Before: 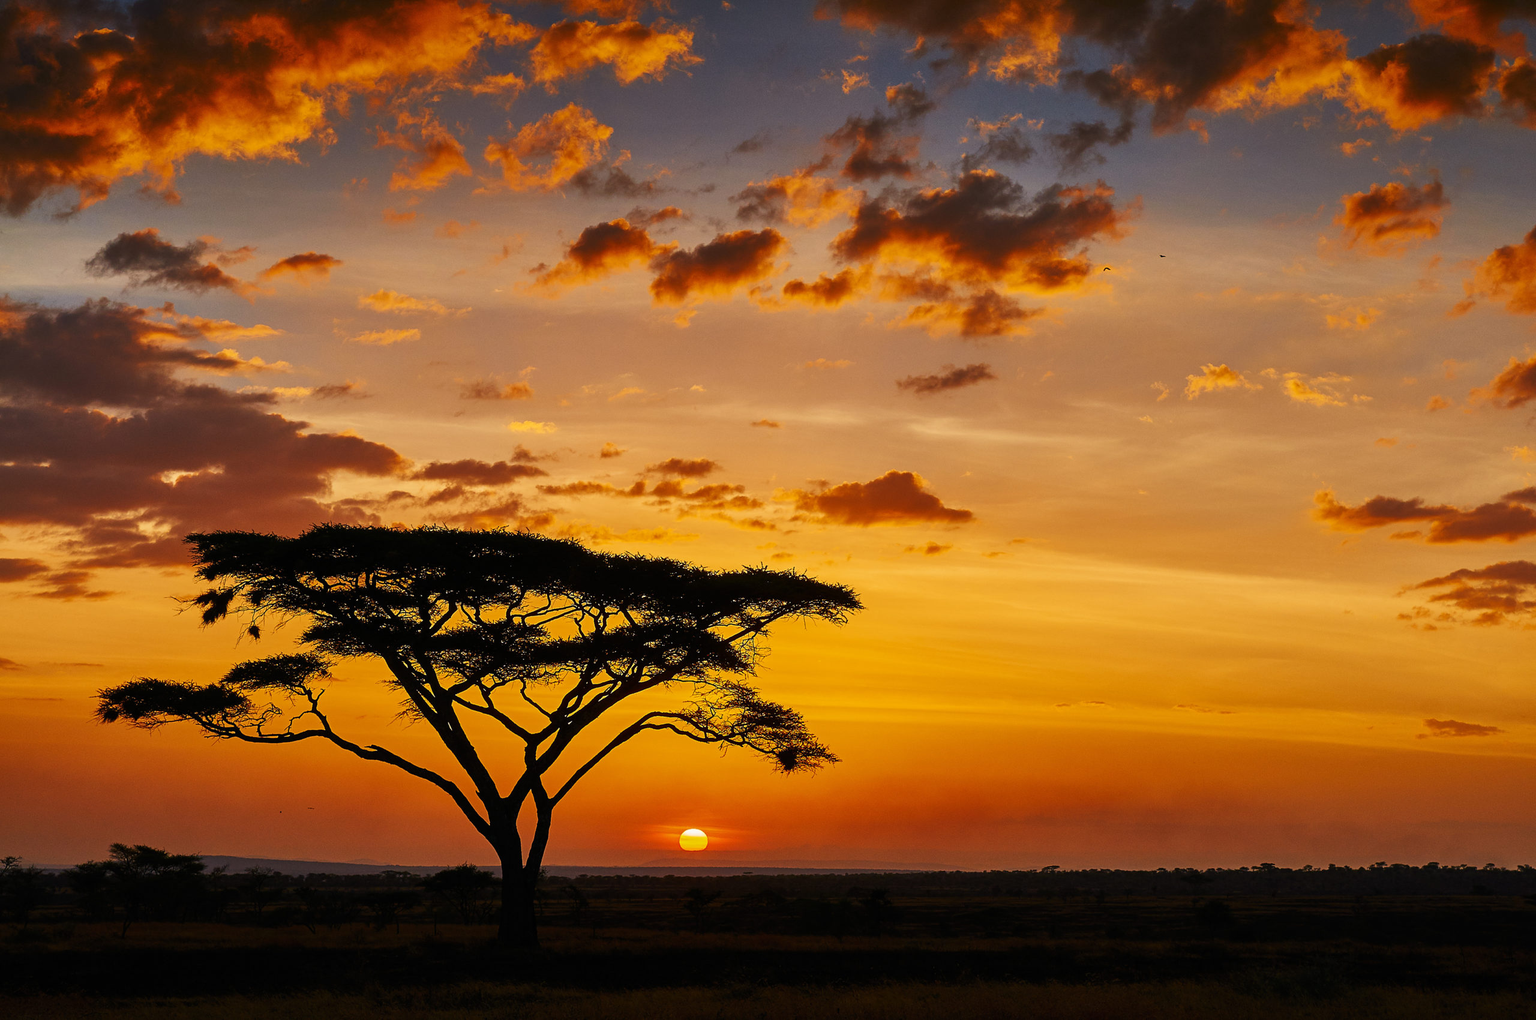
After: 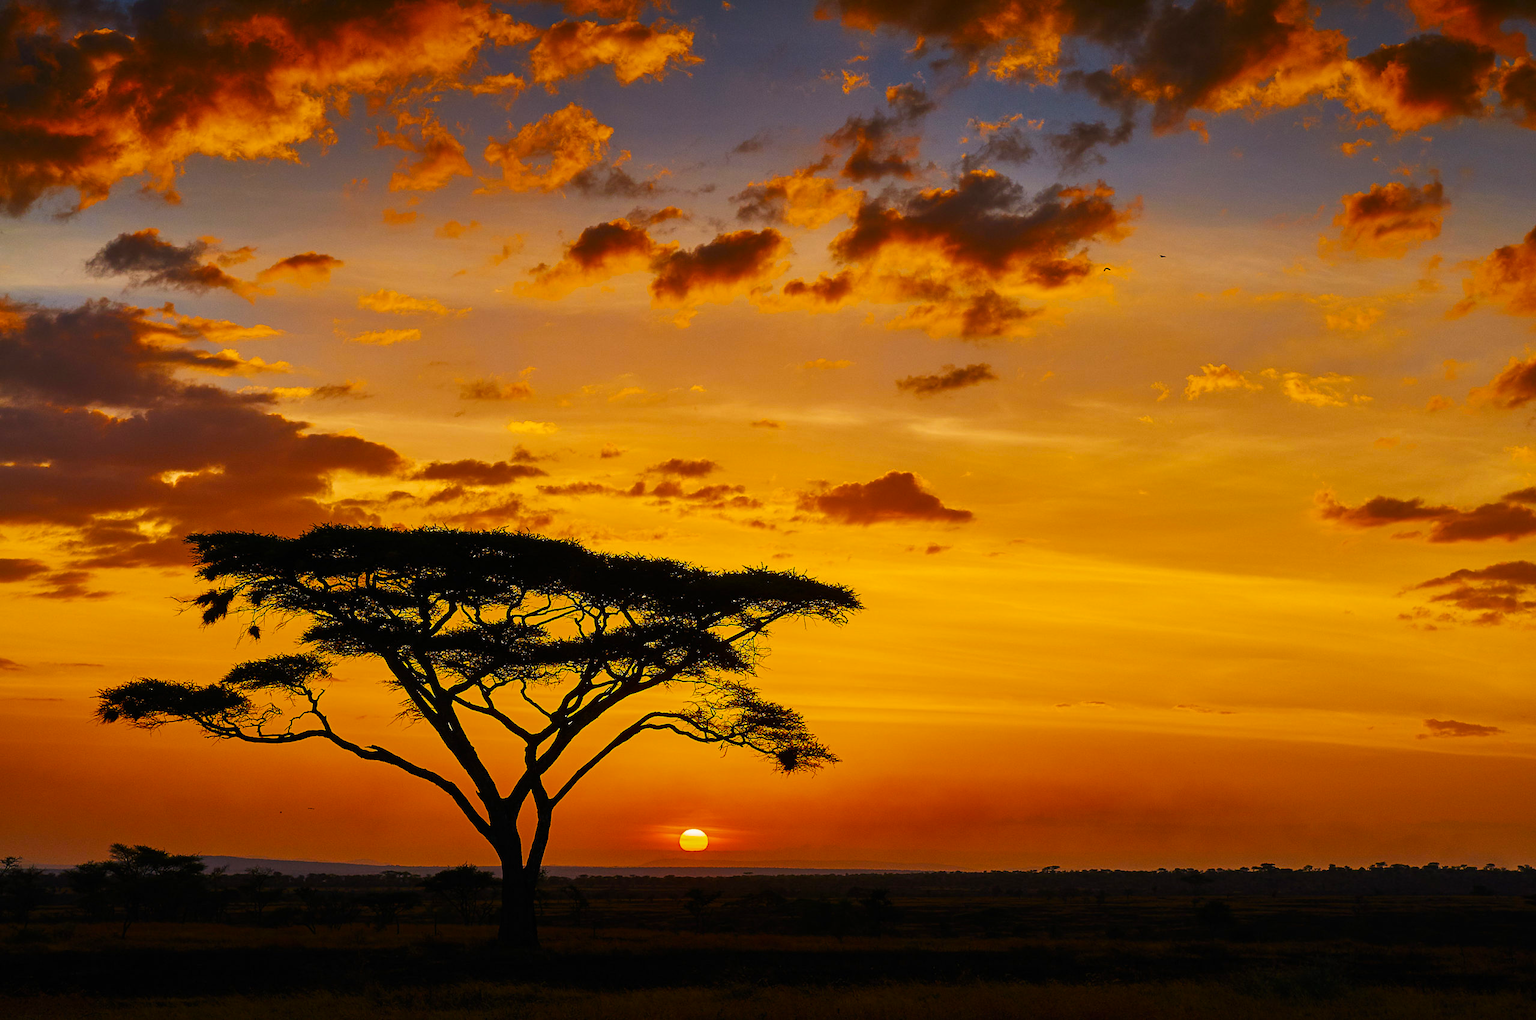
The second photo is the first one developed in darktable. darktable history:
color balance rgb: linear chroma grading › global chroma 0.751%, perceptual saturation grading › global saturation 30.051%, global vibrance 20%
